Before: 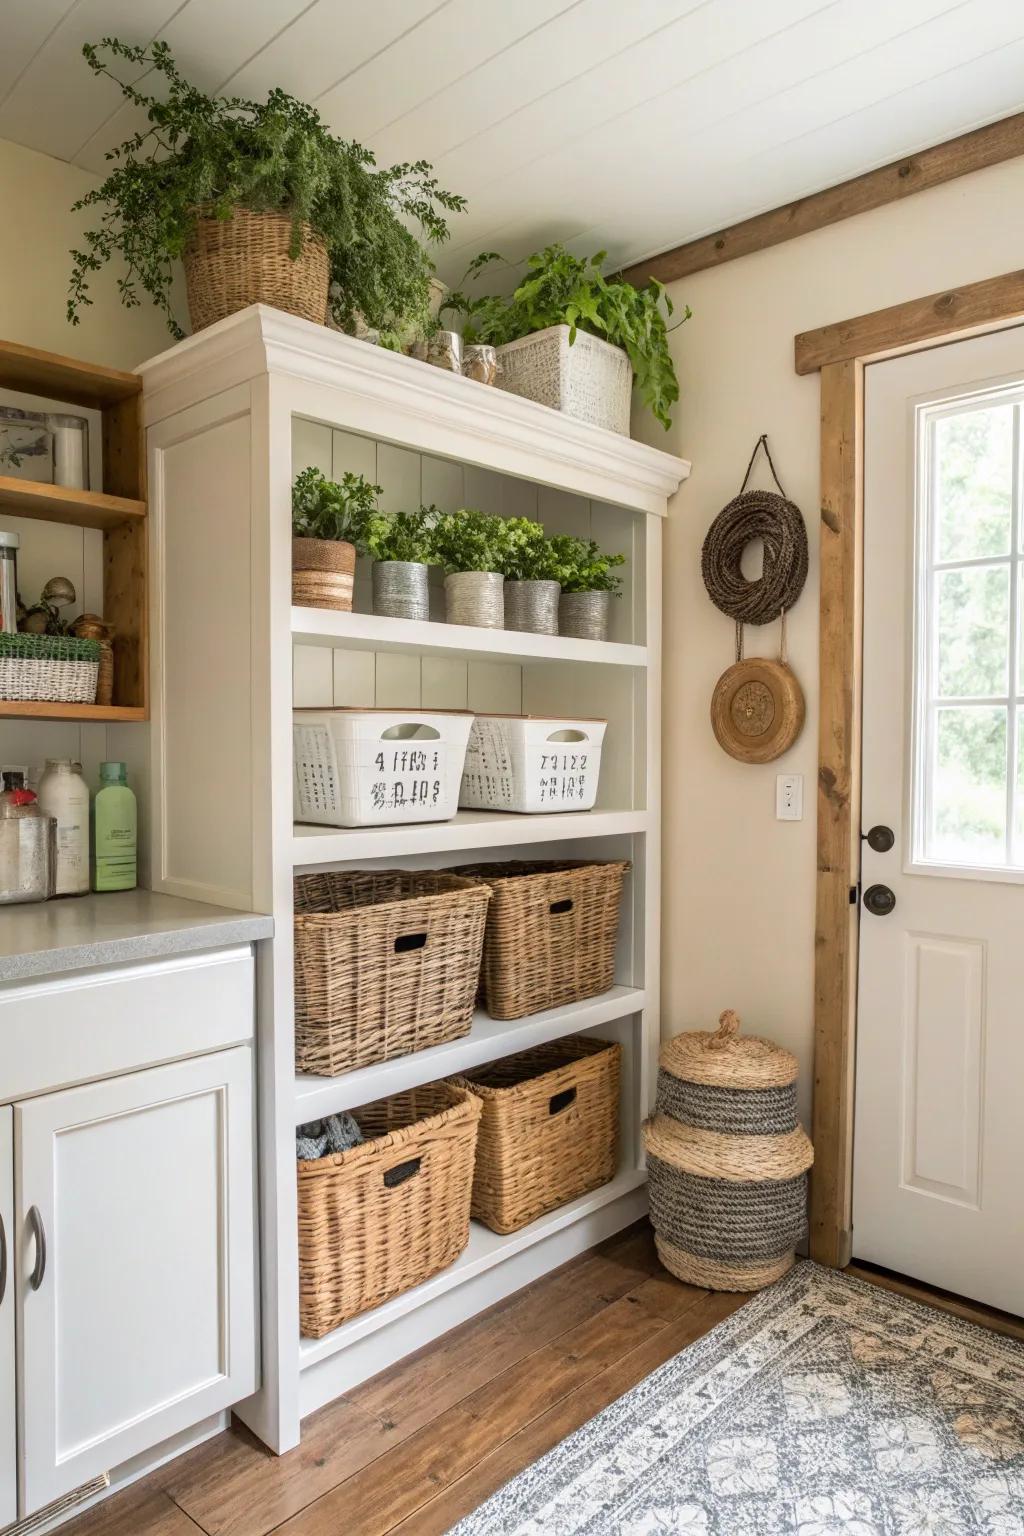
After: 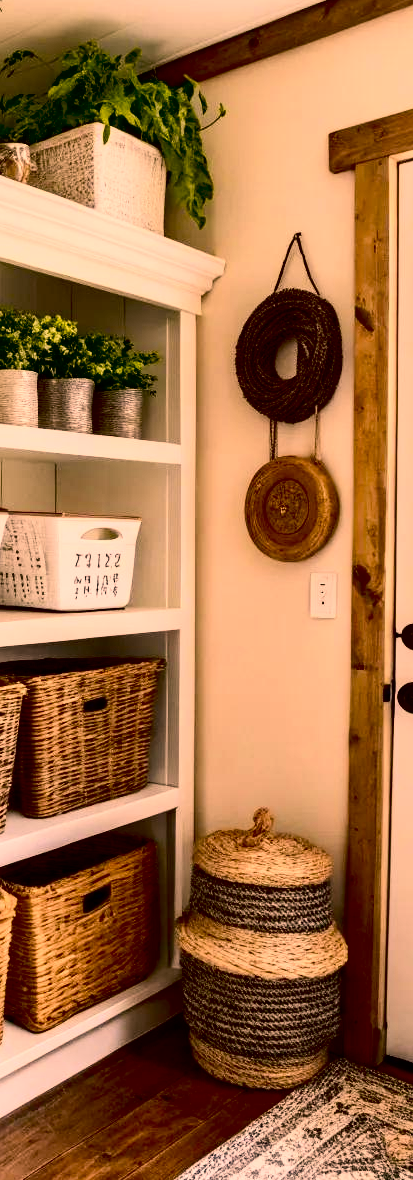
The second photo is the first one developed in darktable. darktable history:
color correction: highlights a* 22.61, highlights b* 22.03
exposure: black level correction 0.054, exposure -0.033 EV, compensate highlight preservation false
contrast brightness saturation: contrast 0.296
crop: left 45.561%, top 13.173%, right 14.054%, bottom 9.948%
